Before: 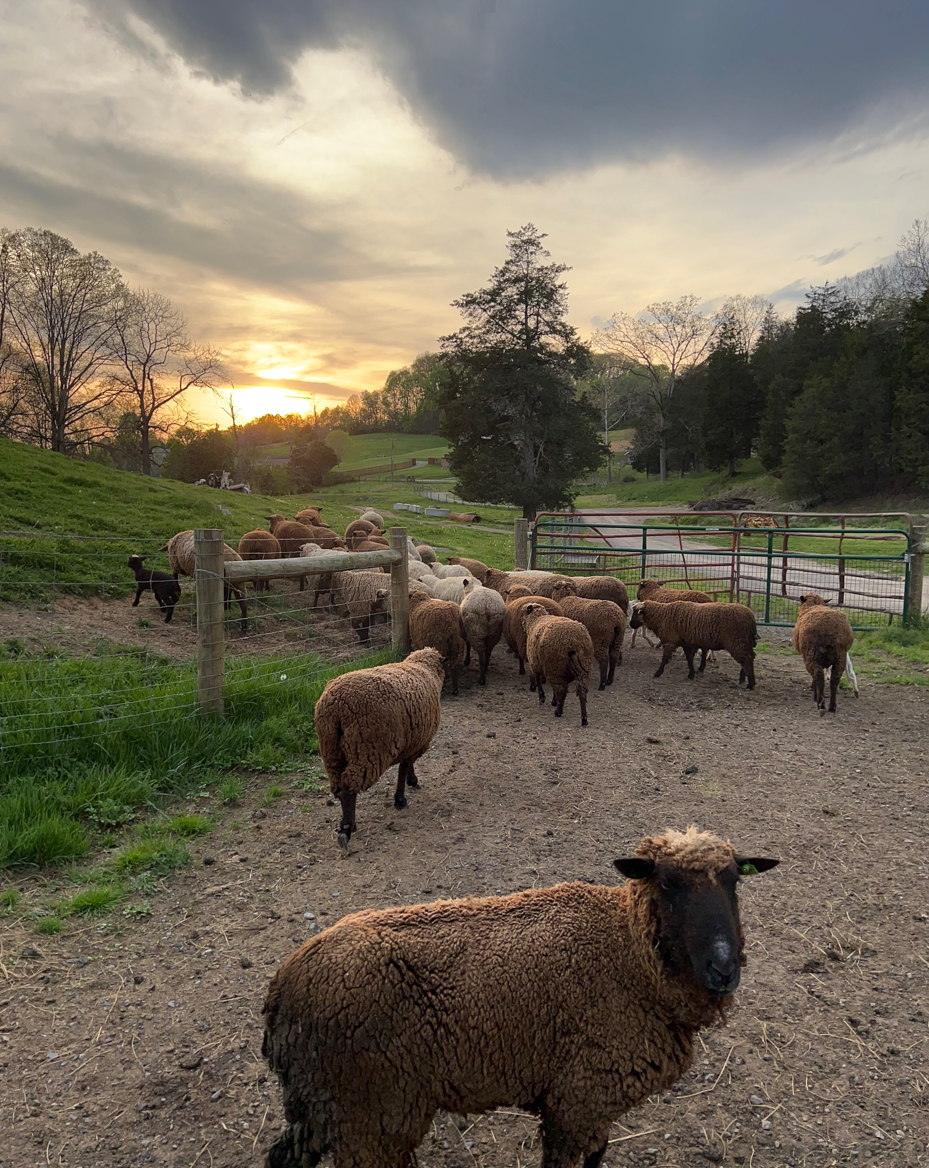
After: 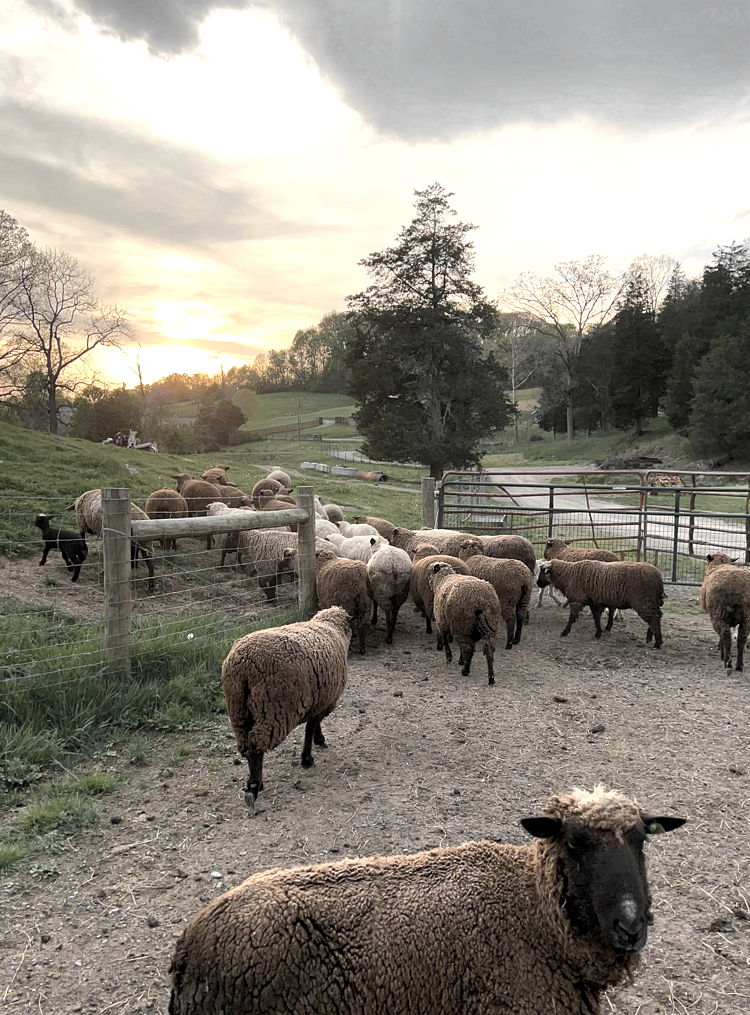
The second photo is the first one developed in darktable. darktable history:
exposure: exposure 0.772 EV, compensate highlight preservation false
crop: left 10.017%, top 3.53%, right 9.185%, bottom 9.508%
color balance rgb: shadows lift › chroma 2.005%, shadows lift › hue 136.9°, highlights gain › luminance 14.482%, global offset › luminance -0.488%, linear chroma grading › global chroma 15.63%, perceptual saturation grading › global saturation -0.027%, global vibrance 20%
color zones: curves: ch0 [(0, 0.613) (0.01, 0.613) (0.245, 0.448) (0.498, 0.529) (0.642, 0.665) (0.879, 0.777) (0.99, 0.613)]; ch1 [(0, 0.035) (0.121, 0.189) (0.259, 0.197) (0.415, 0.061) (0.589, 0.022) (0.732, 0.022) (0.857, 0.026) (0.991, 0.053)]
